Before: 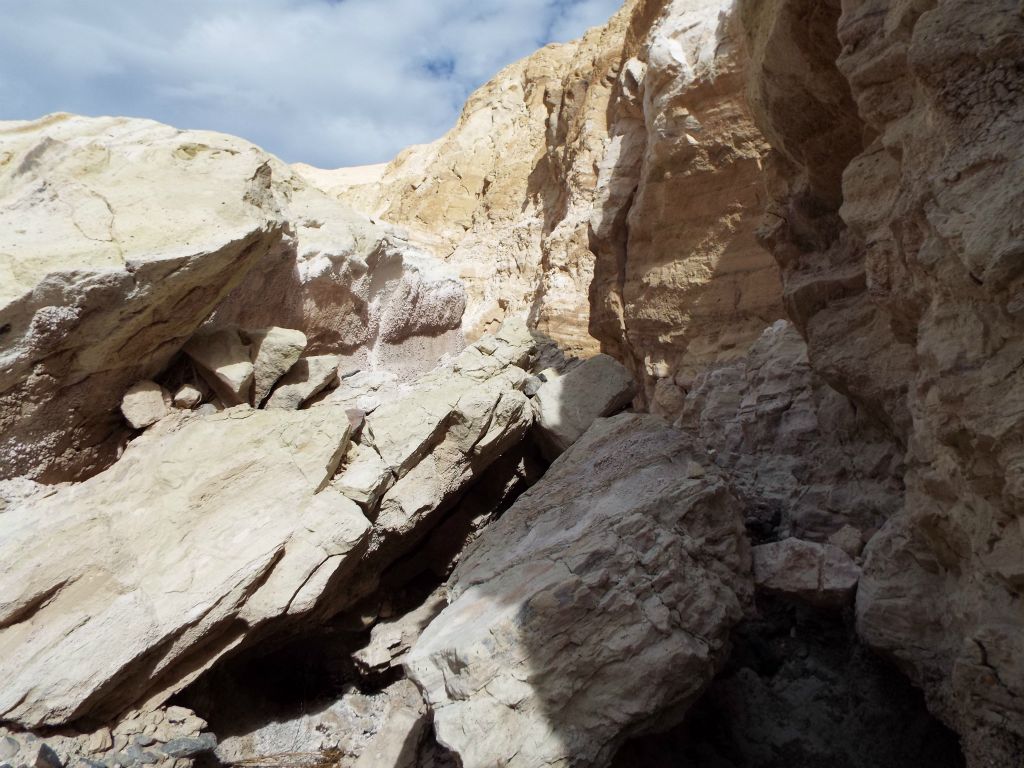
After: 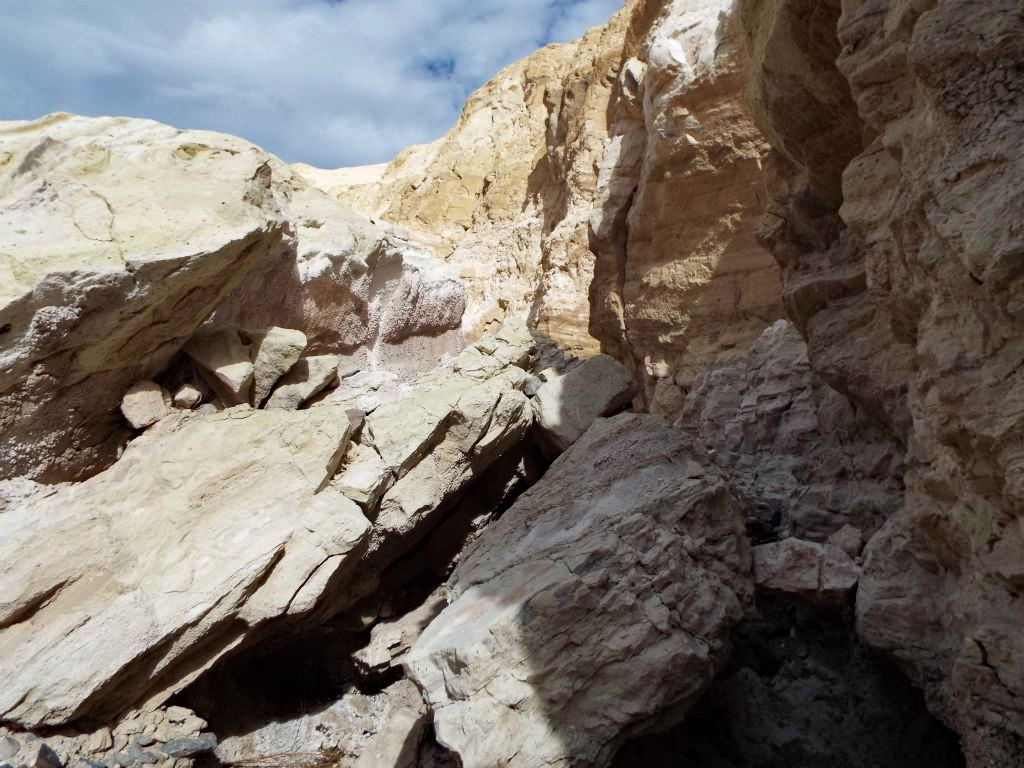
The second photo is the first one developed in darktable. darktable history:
haze removal: compatibility mode true, adaptive false
shadows and highlights: radius 125.46, shadows 30.51, highlights -30.51, low approximation 0.01, soften with gaussian
